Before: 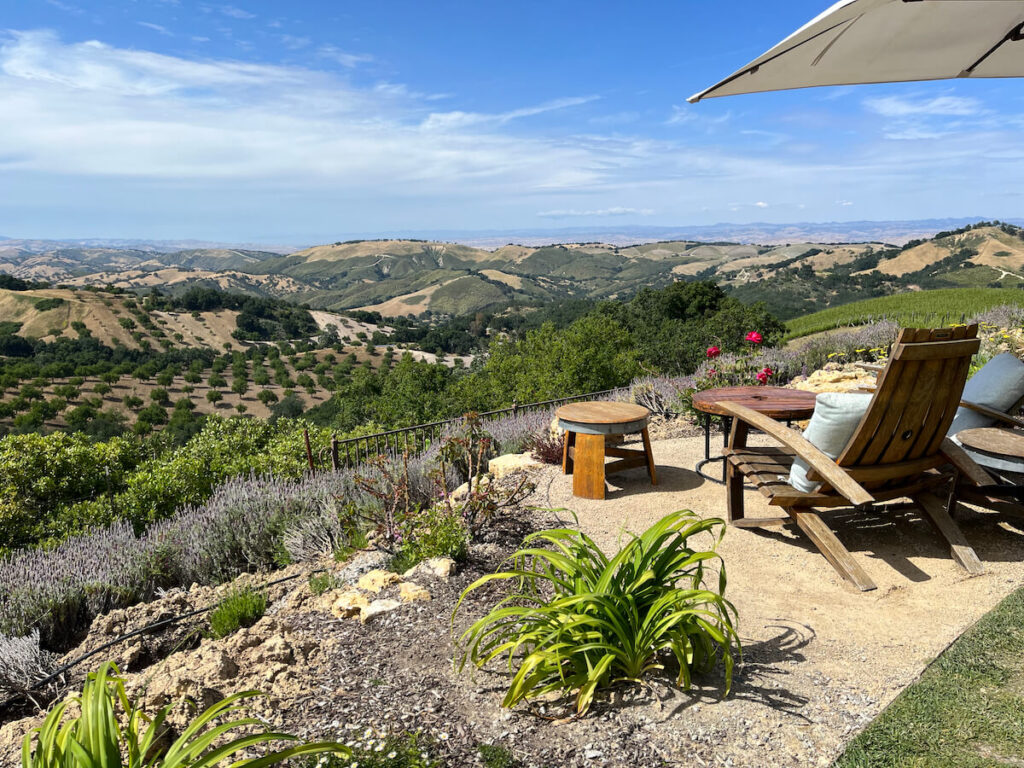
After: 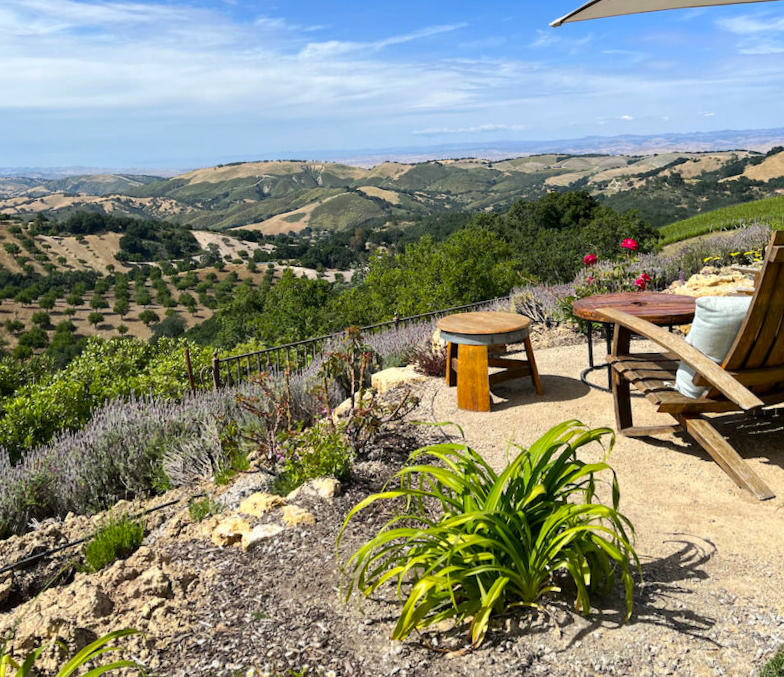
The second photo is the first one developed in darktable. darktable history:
rotate and perspective: rotation -1.68°, lens shift (vertical) -0.146, crop left 0.049, crop right 0.912, crop top 0.032, crop bottom 0.96
tone curve: curves: ch0 [(0, 0) (0.003, 0.003) (0.011, 0.011) (0.025, 0.024) (0.044, 0.043) (0.069, 0.068) (0.1, 0.097) (0.136, 0.132) (0.177, 0.173) (0.224, 0.219) (0.277, 0.27) (0.335, 0.327) (0.399, 0.389) (0.468, 0.457) (0.543, 0.549) (0.623, 0.628) (0.709, 0.713) (0.801, 0.803) (0.898, 0.899) (1, 1)], preserve colors none
color balance: output saturation 110%
crop: left 9.807%, top 6.259%, right 7.334%, bottom 2.177%
levels: mode automatic, black 0.023%, white 99.97%, levels [0.062, 0.494, 0.925]
